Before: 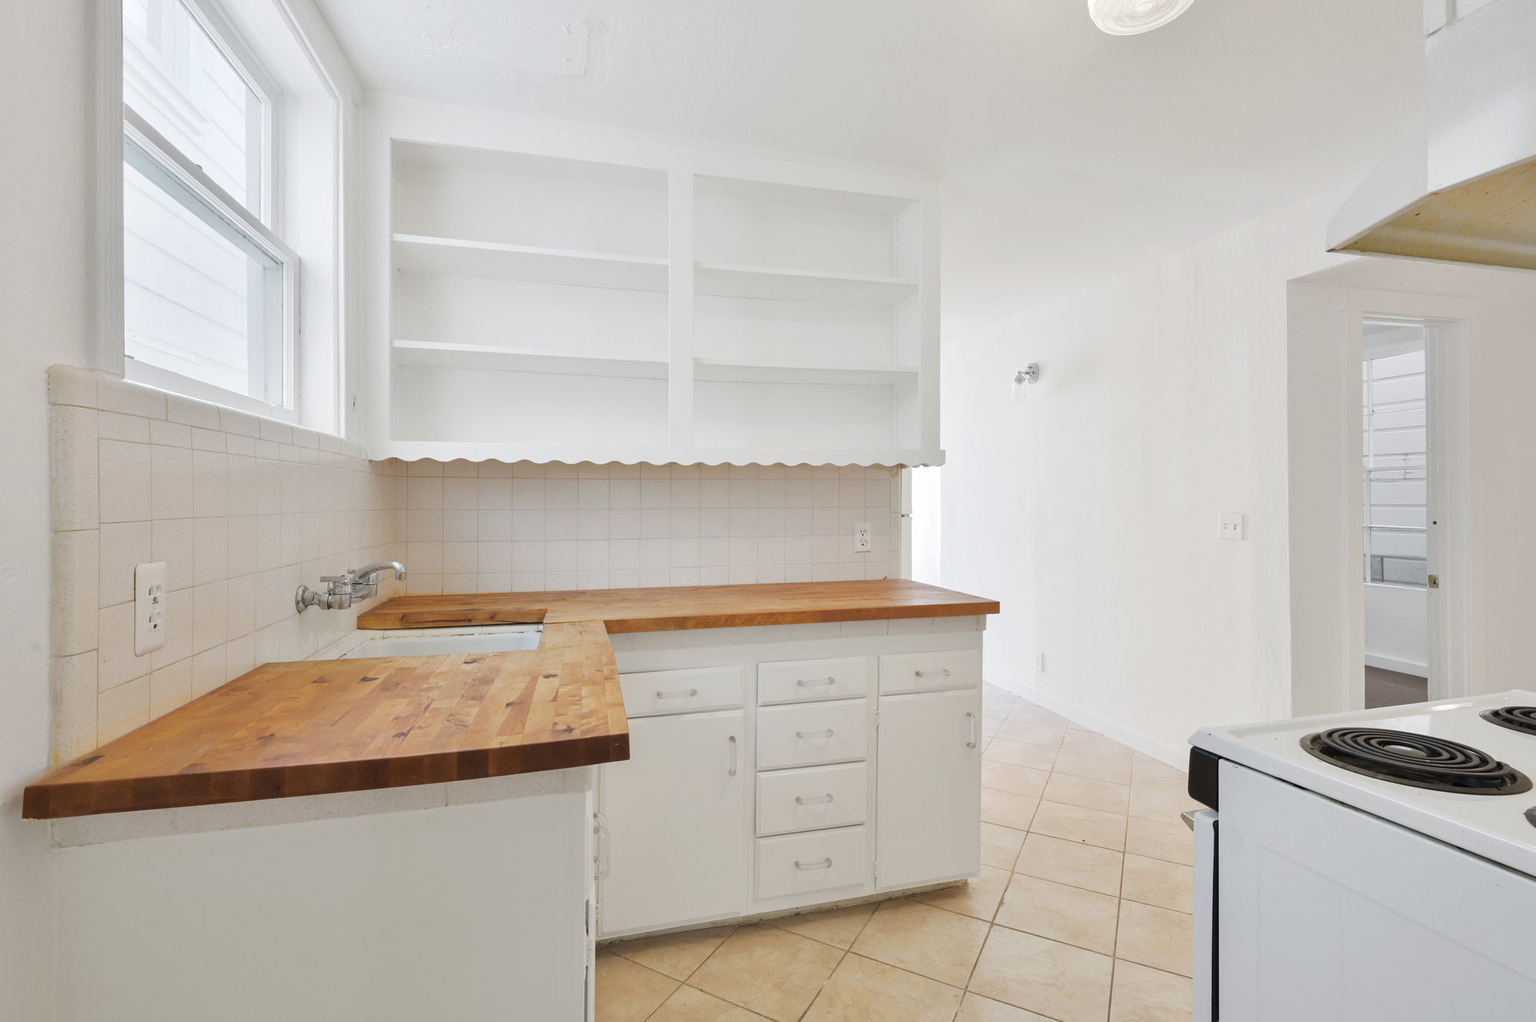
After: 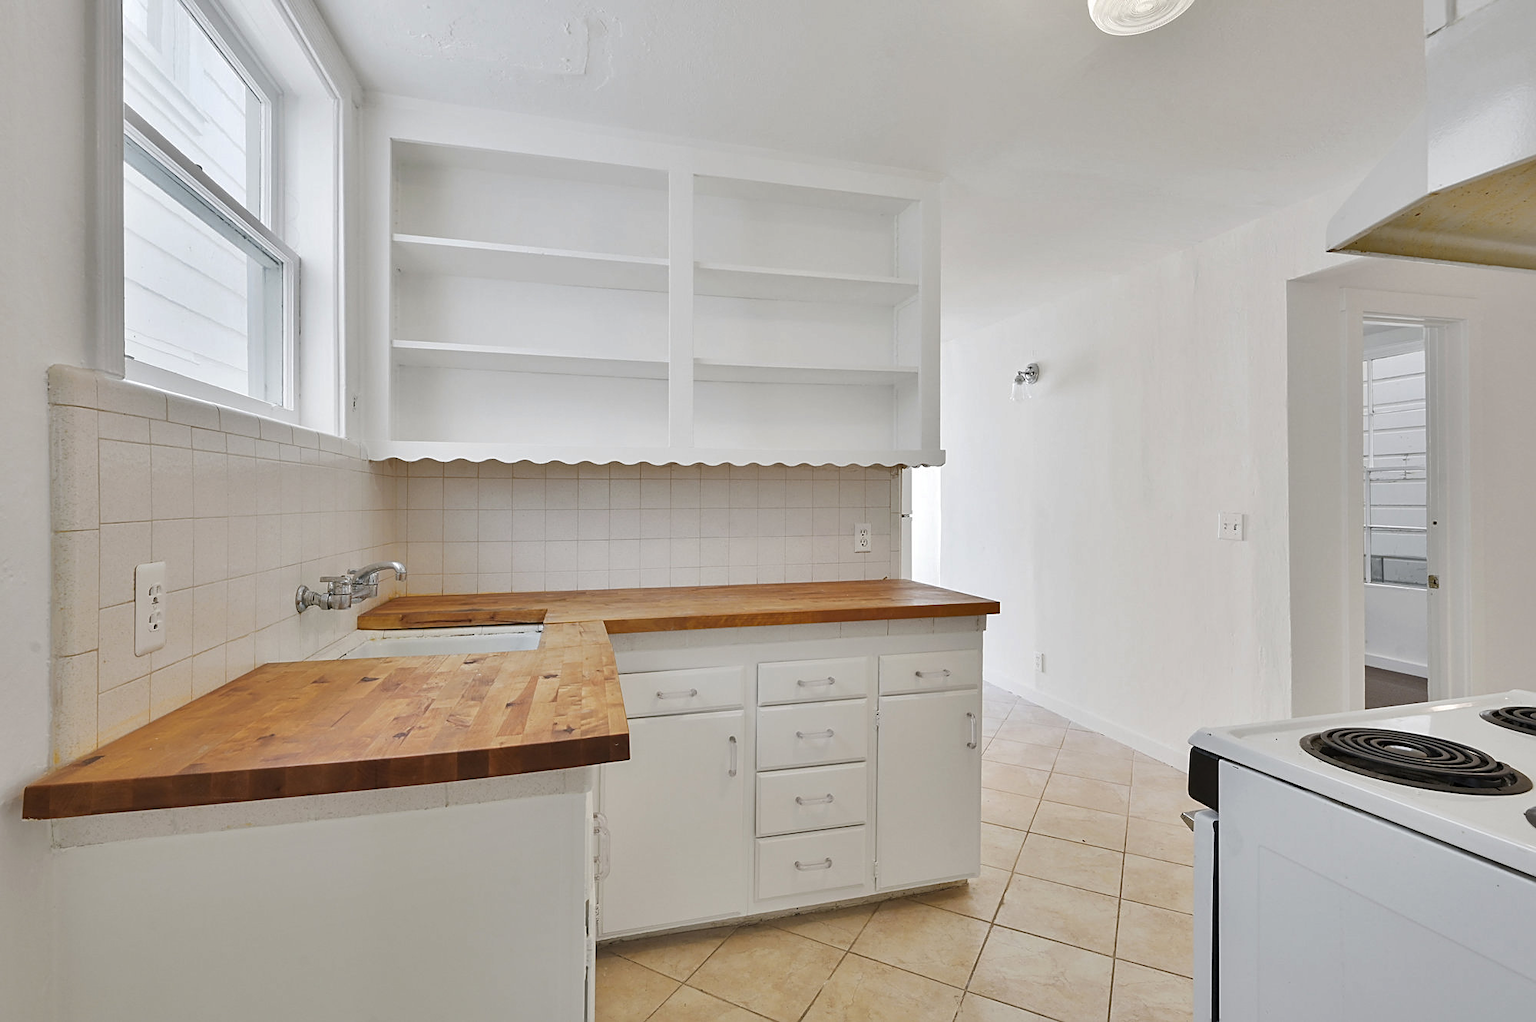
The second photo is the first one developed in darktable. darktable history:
shadows and highlights: soften with gaussian
contrast equalizer: y [[0.5 ×6], [0.5 ×6], [0.5, 0.5, 0.501, 0.545, 0.707, 0.863], [0 ×6], [0 ×6]]
sharpen: on, module defaults
